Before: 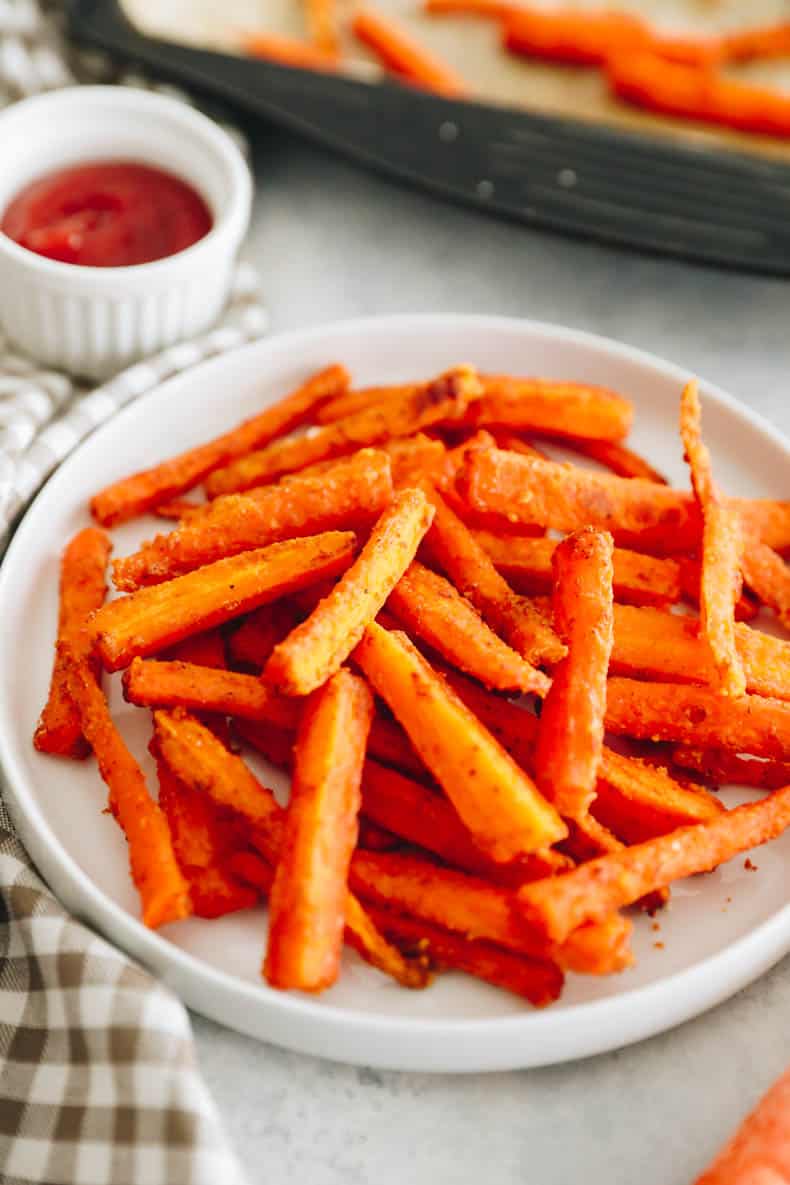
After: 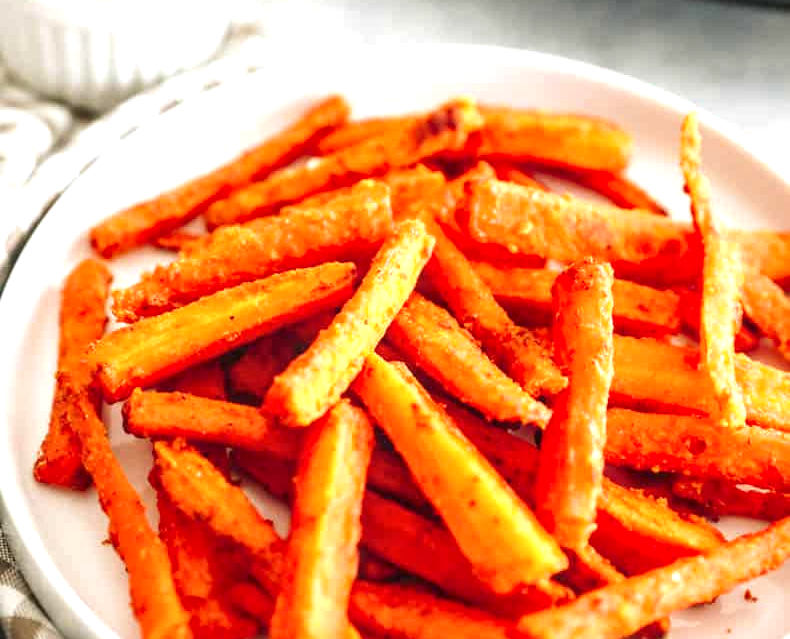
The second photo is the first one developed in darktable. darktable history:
crop and rotate: top 22.782%, bottom 23.212%
exposure: exposure 0.657 EV, compensate exposure bias true, compensate highlight preservation false
local contrast: on, module defaults
